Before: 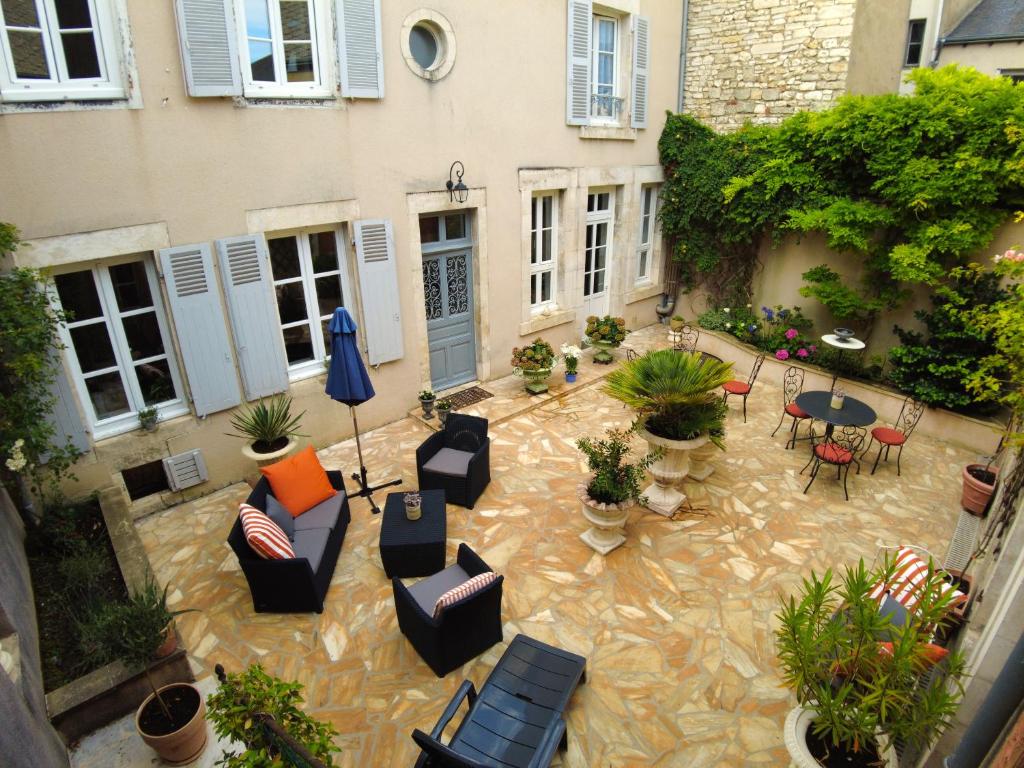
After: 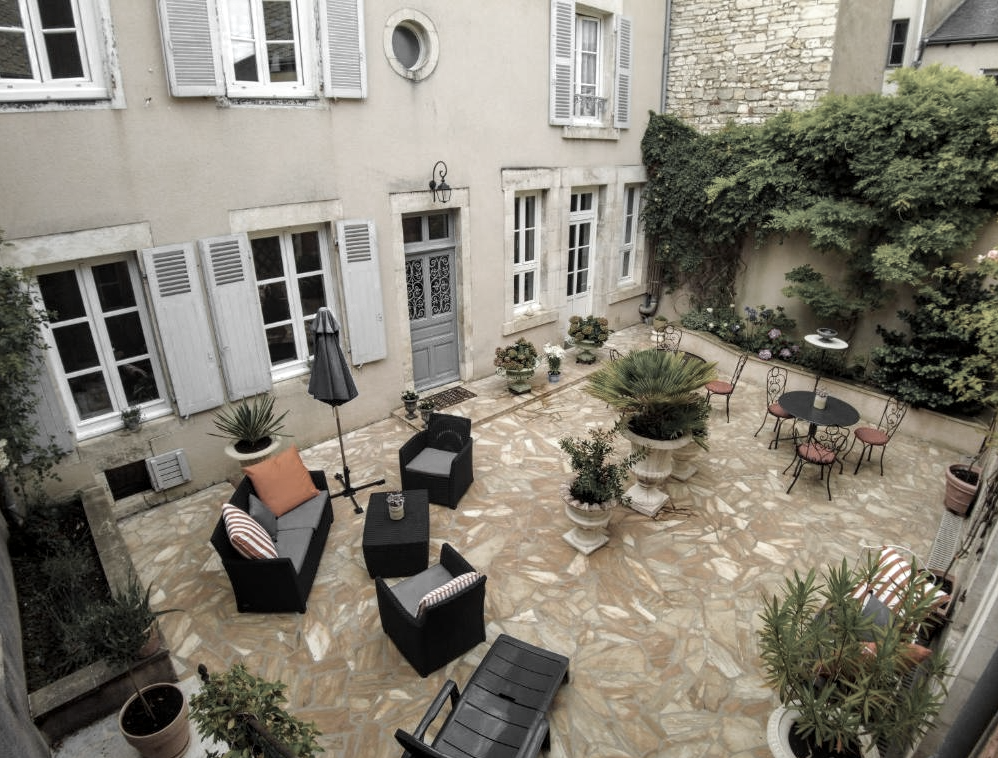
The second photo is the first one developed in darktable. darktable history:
crop and rotate: left 1.701%, right 0.74%, bottom 1.273%
local contrast: on, module defaults
color zones: curves: ch0 [(0, 0.613) (0.01, 0.613) (0.245, 0.448) (0.498, 0.529) (0.642, 0.665) (0.879, 0.777) (0.99, 0.613)]; ch1 [(0, 0.035) (0.121, 0.189) (0.259, 0.197) (0.415, 0.061) (0.589, 0.022) (0.732, 0.022) (0.857, 0.026) (0.991, 0.053)]
